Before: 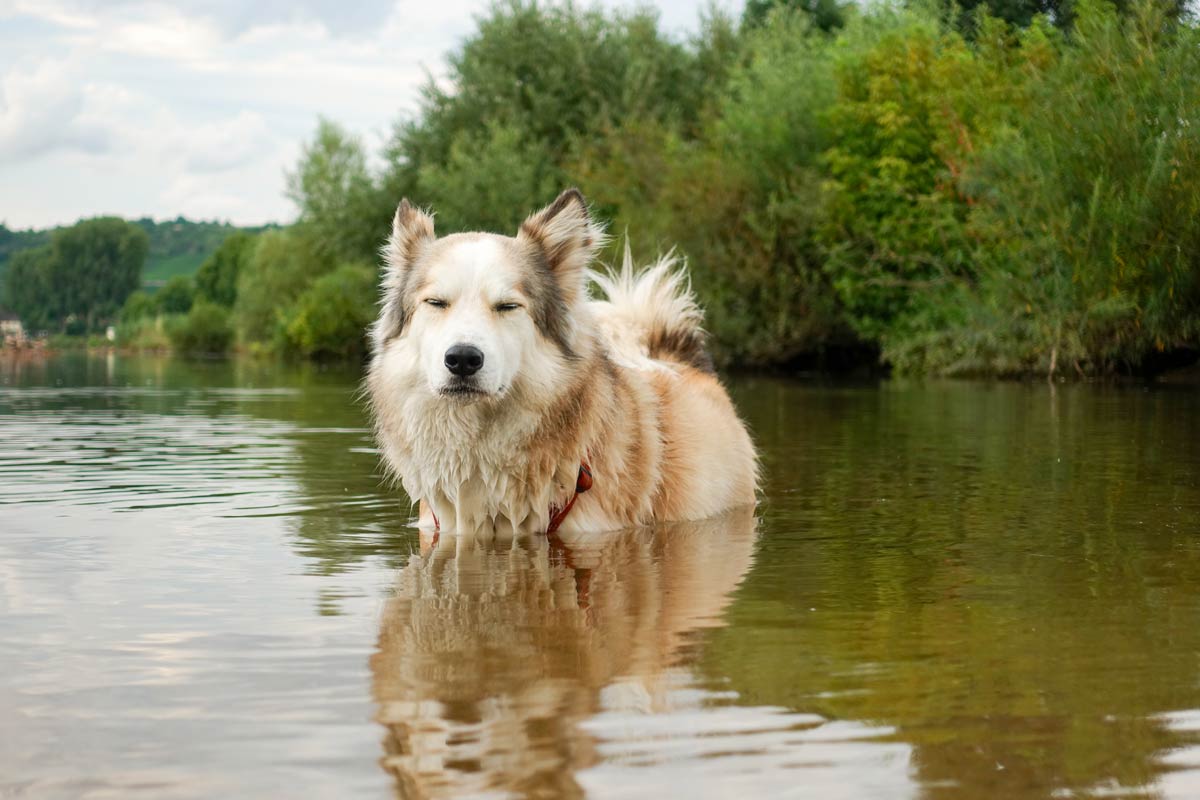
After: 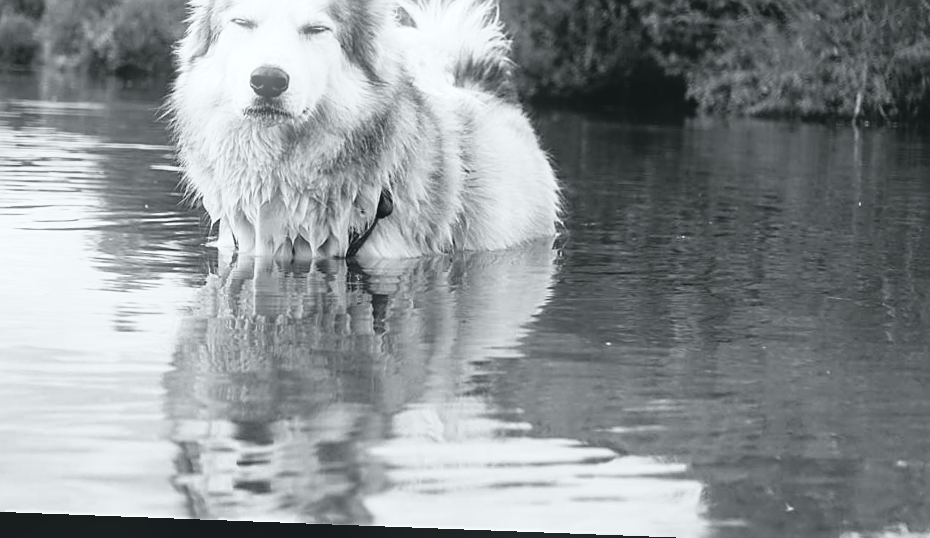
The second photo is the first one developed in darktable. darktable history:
sharpen: on, module defaults
crop and rotate: left 17.299%, top 35.115%, right 7.015%, bottom 1.024%
contrast brightness saturation: saturation -1
tone curve: curves: ch0 [(0, 0.074) (0.129, 0.136) (0.285, 0.301) (0.689, 0.764) (0.854, 0.926) (0.987, 0.977)]; ch1 [(0, 0) (0.337, 0.249) (0.434, 0.437) (0.485, 0.491) (0.515, 0.495) (0.566, 0.57) (0.625, 0.625) (0.764, 0.806) (1, 1)]; ch2 [(0, 0) (0.314, 0.301) (0.401, 0.411) (0.505, 0.499) (0.54, 0.54) (0.608, 0.613) (0.706, 0.735) (1, 1)], color space Lab, independent channels, preserve colors none
rotate and perspective: rotation 2.17°, automatic cropping off
exposure: exposure 0.2 EV, compensate highlight preservation false
bloom: size 9%, threshold 100%, strength 7%
